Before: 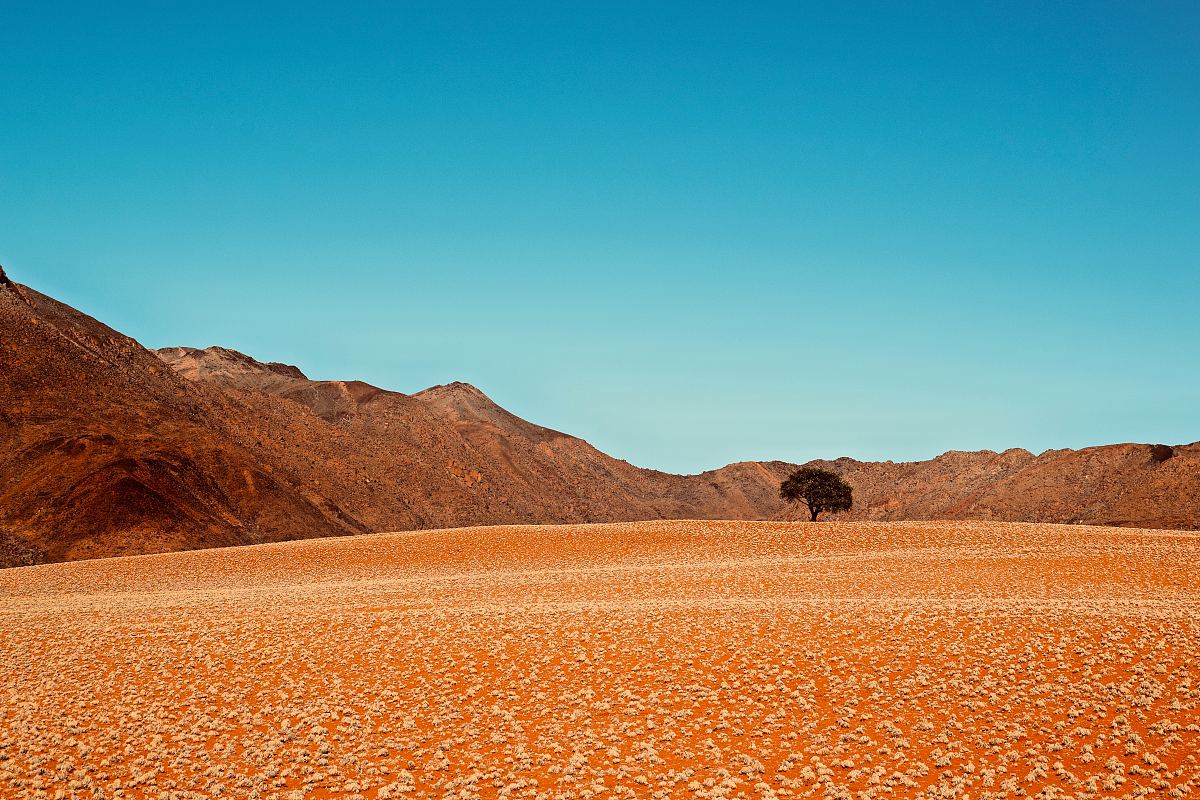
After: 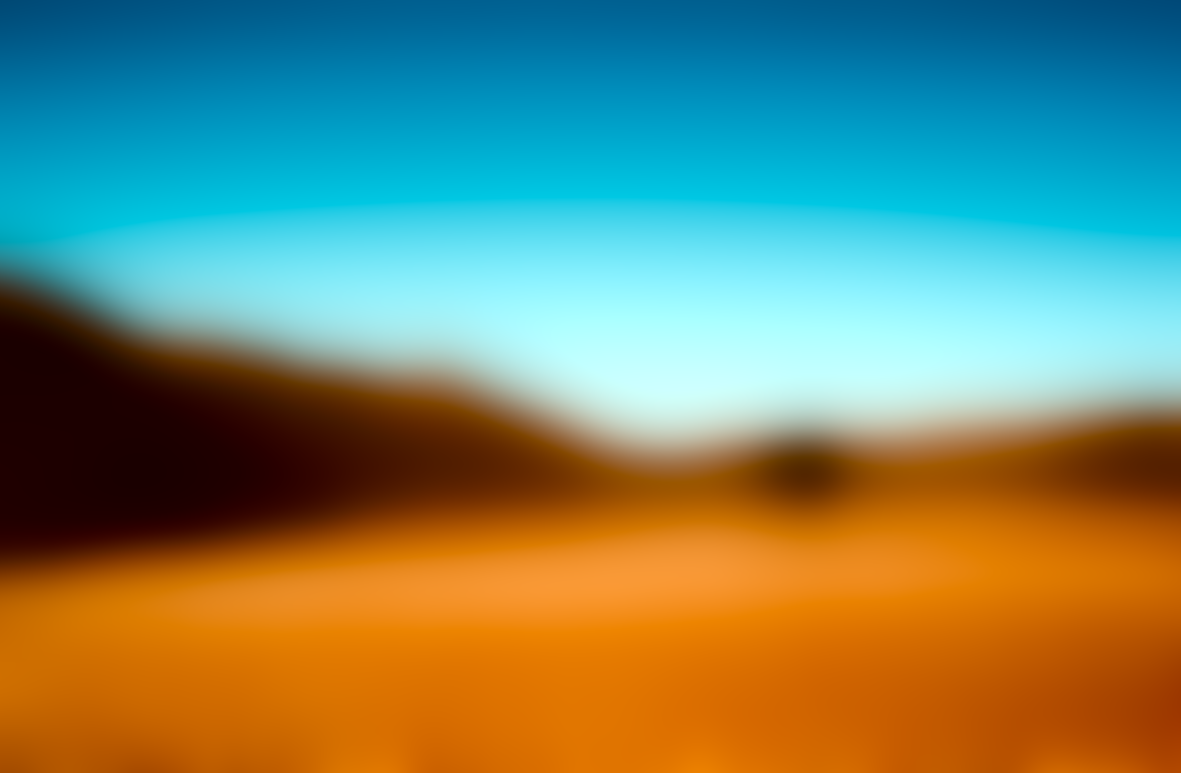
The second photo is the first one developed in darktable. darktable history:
white balance: emerald 1
rotate and perspective: rotation -1.32°, lens shift (horizontal) -0.031, crop left 0.015, crop right 0.985, crop top 0.047, crop bottom 0.982
lowpass: radius 31.92, contrast 1.72, brightness -0.98, saturation 0.94
color balance rgb: linear chroma grading › shadows -2.2%, linear chroma grading › highlights -15%, linear chroma grading › global chroma -10%, linear chroma grading › mid-tones -10%, perceptual saturation grading › global saturation 45%, perceptual saturation grading › highlights -50%, perceptual saturation grading › shadows 30%, perceptual brilliance grading › global brilliance 18%, global vibrance 45%
